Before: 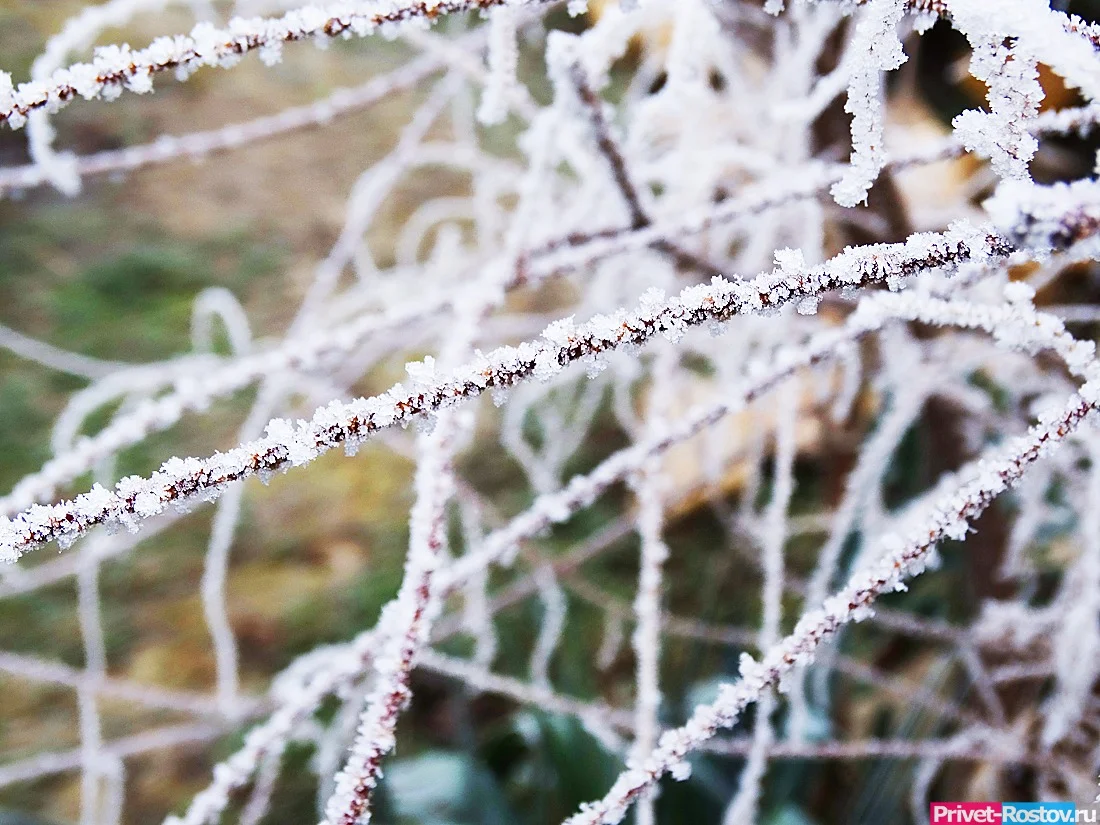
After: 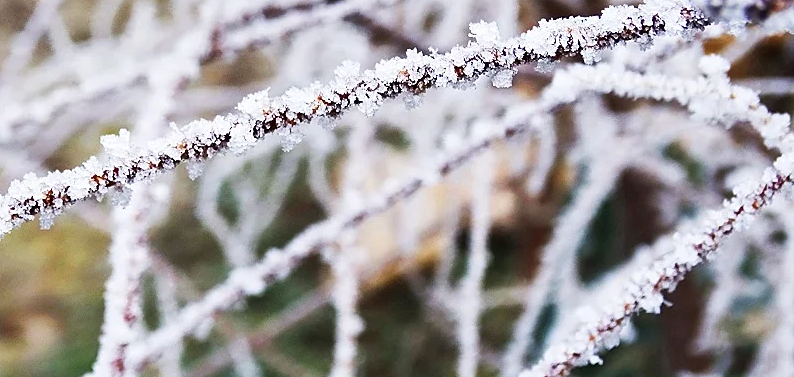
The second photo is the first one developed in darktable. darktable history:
color zones: curves: ch0 [(0.25, 0.5) (0.428, 0.473) (0.75, 0.5)]; ch1 [(0.243, 0.479) (0.398, 0.452) (0.75, 0.5)]
shadows and highlights: shadows 13.72, white point adjustment 1.14, soften with gaussian
crop and rotate: left 27.796%, top 27.529%, bottom 26.7%
